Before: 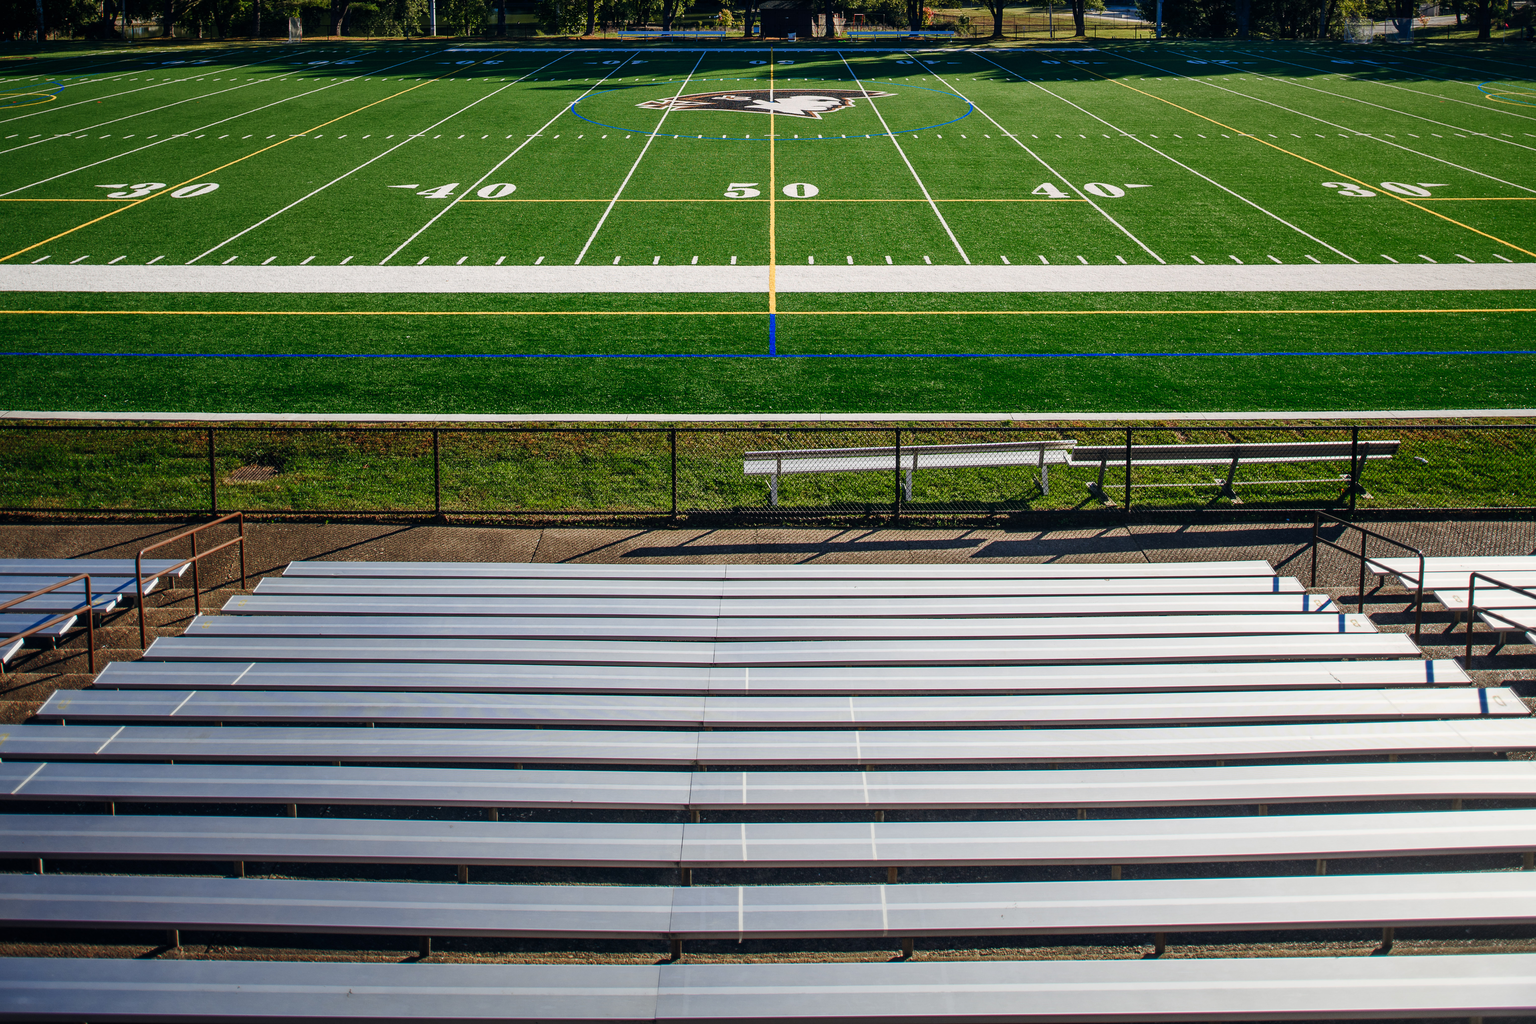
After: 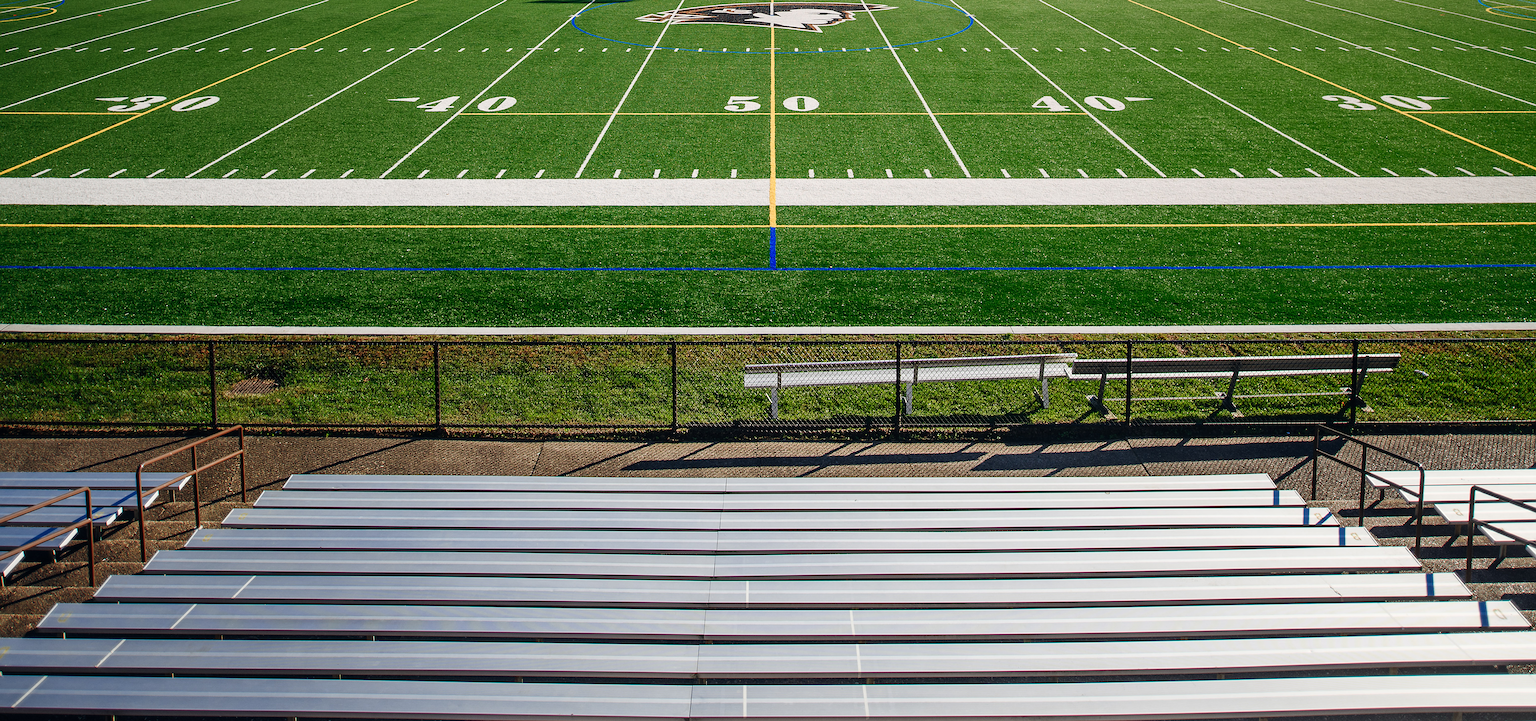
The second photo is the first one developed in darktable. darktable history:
crop and rotate: top 8.529%, bottom 20.992%
sharpen: on, module defaults
